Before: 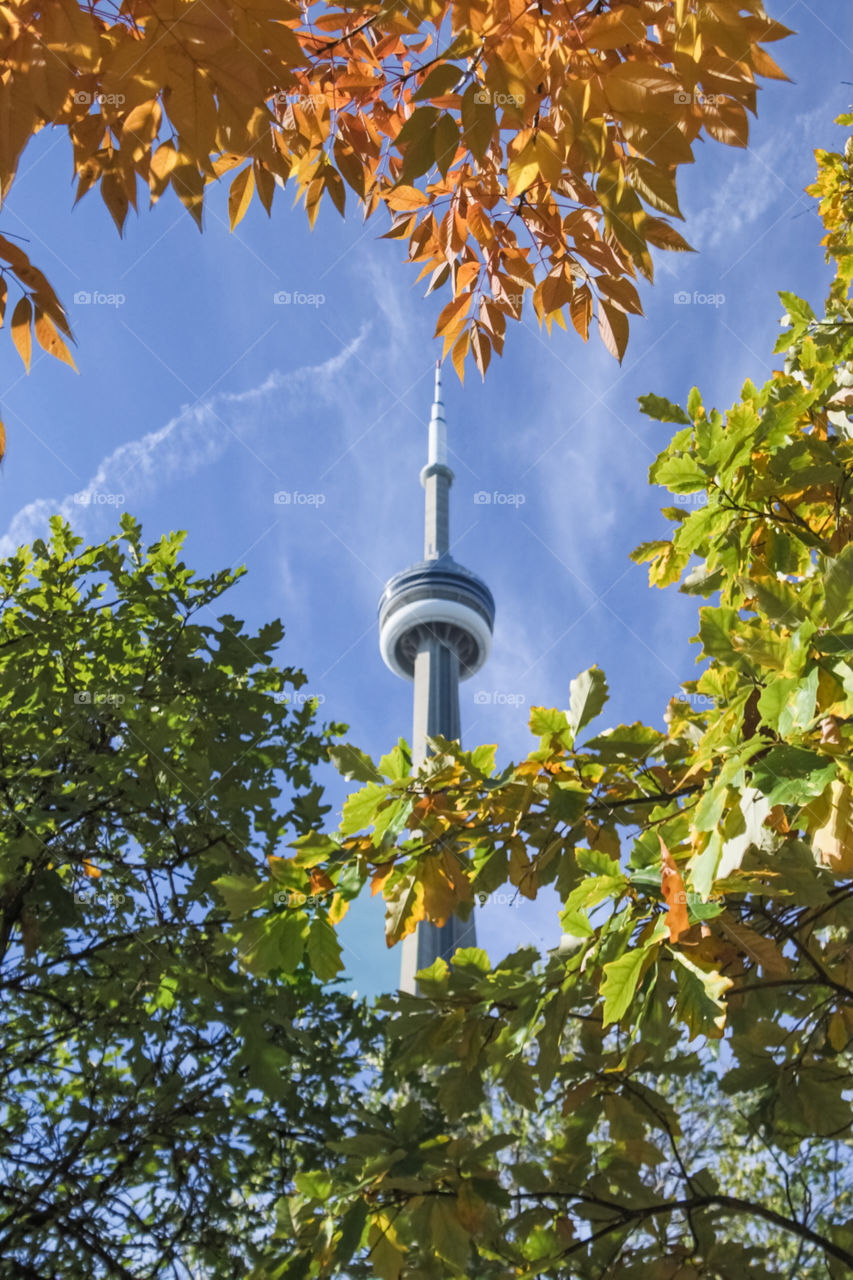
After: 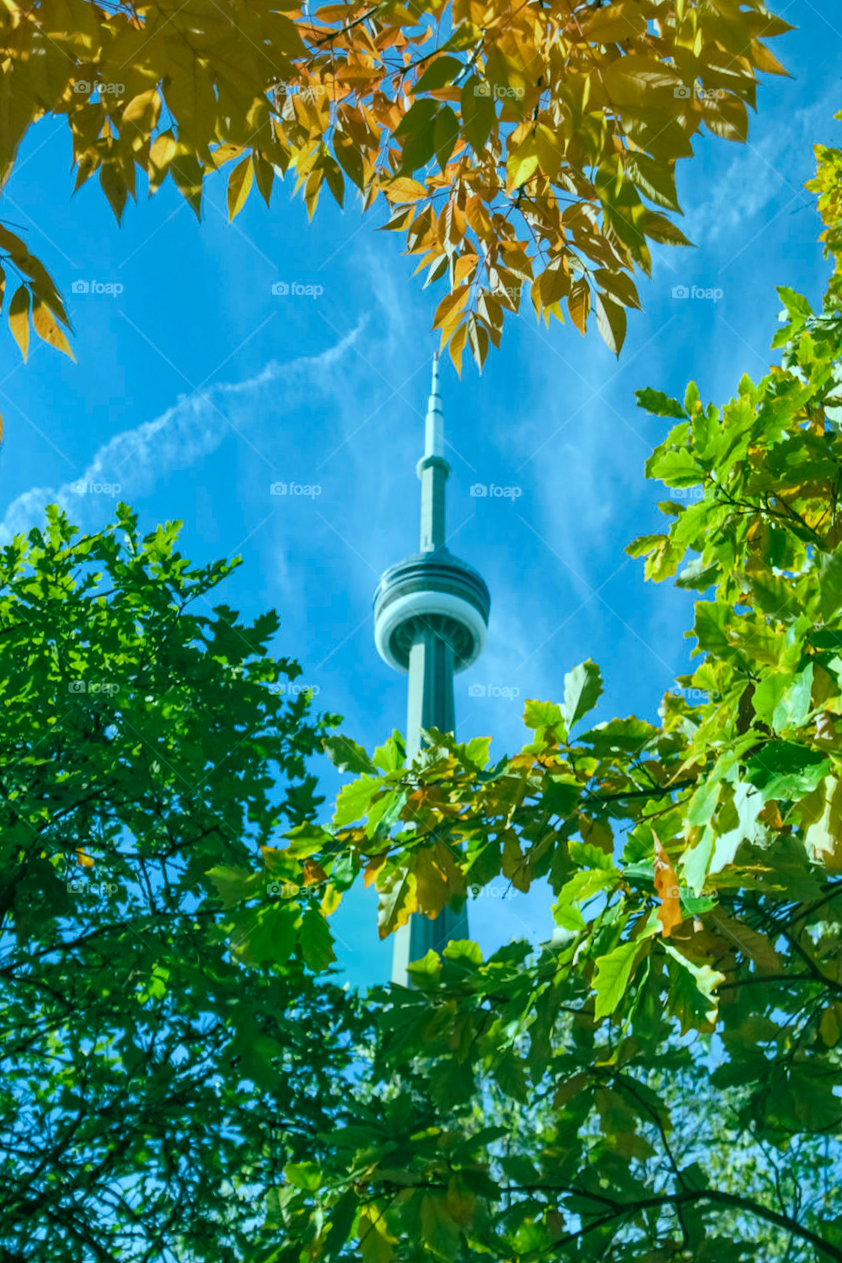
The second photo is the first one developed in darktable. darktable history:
crop and rotate: angle -0.5°
color balance rgb: shadows lift › chroma 11.71%, shadows lift › hue 133.46°, power › chroma 2.15%, power › hue 166.83°, highlights gain › chroma 4%, highlights gain › hue 200.2°, perceptual saturation grading › global saturation 18.05%
